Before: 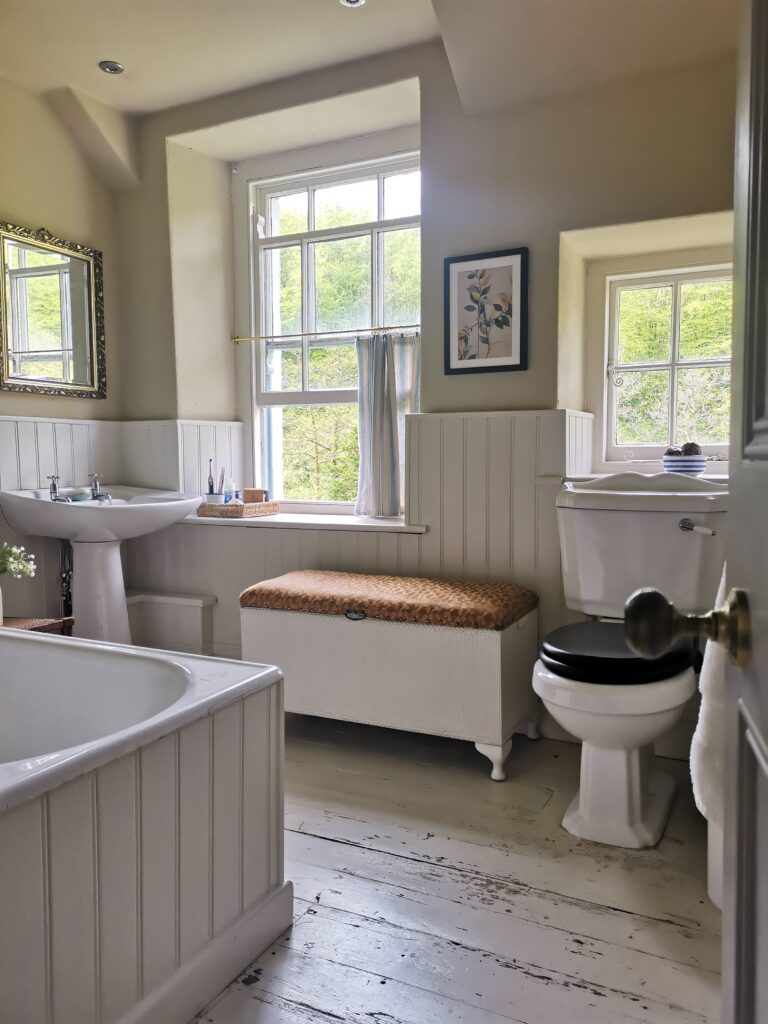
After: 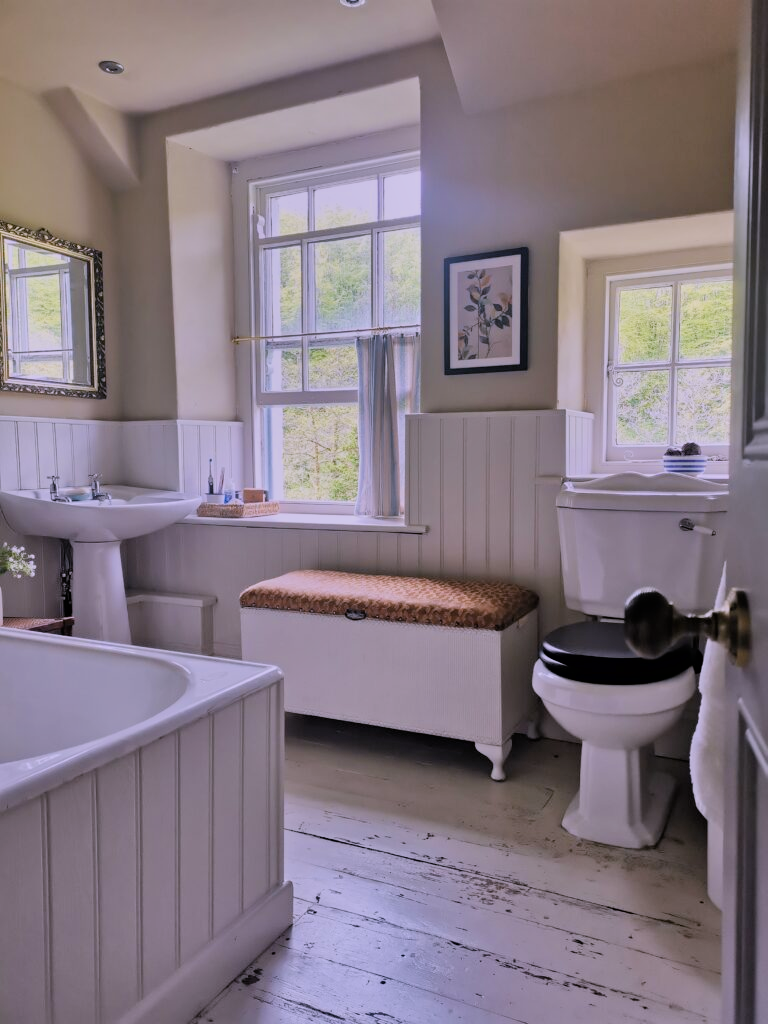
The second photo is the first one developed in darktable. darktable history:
shadows and highlights: shadows 19.13, highlights -83.41, soften with gaussian
white balance: red 1.042, blue 1.17
filmic rgb: black relative exposure -7.65 EV, white relative exposure 4.56 EV, hardness 3.61, color science v6 (2022)
